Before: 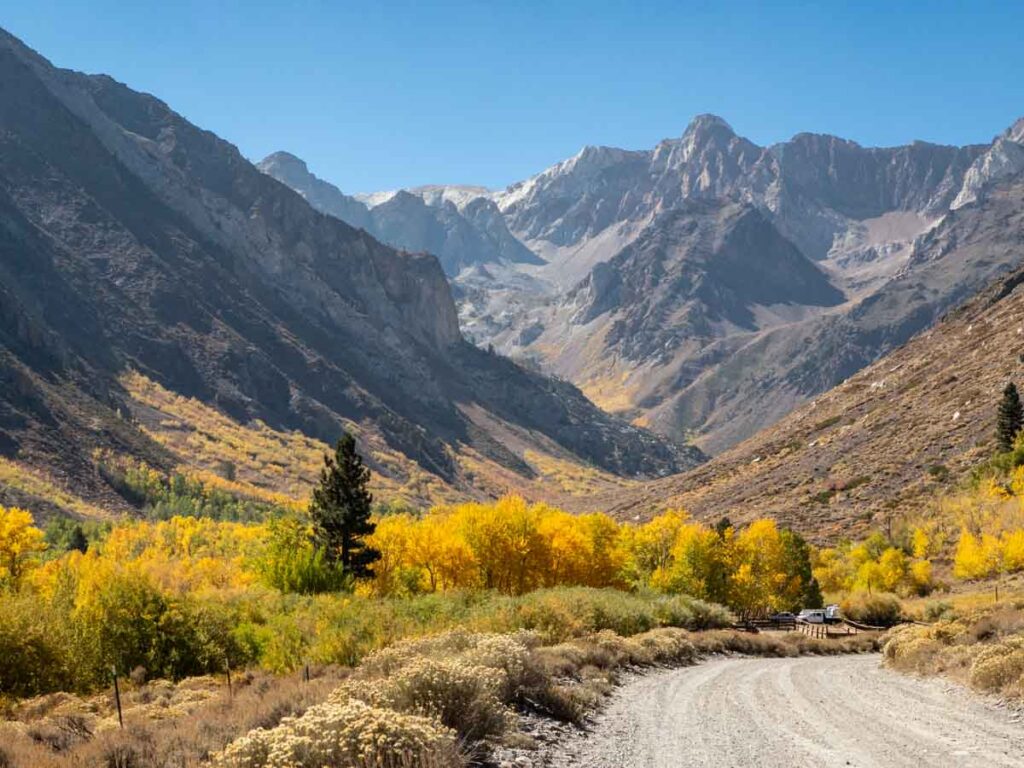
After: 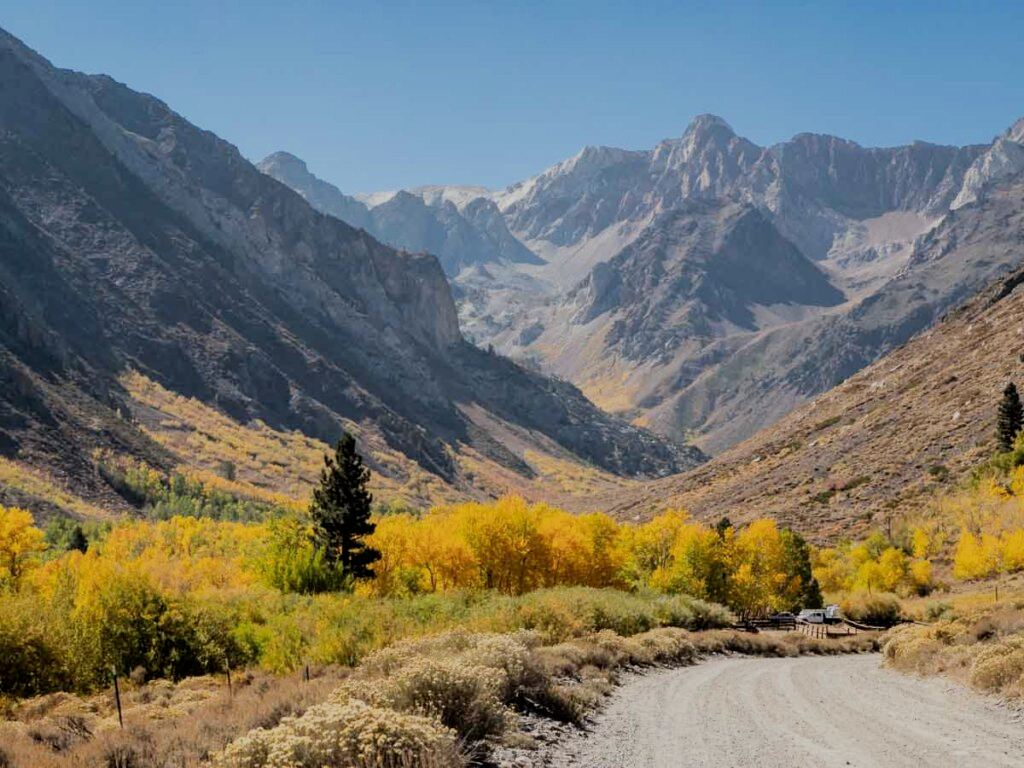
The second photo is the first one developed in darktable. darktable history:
filmic rgb: black relative exposure -7.11 EV, white relative exposure 5.34 EV, threshold 3.02 EV, hardness 3.03, enable highlight reconstruction true
